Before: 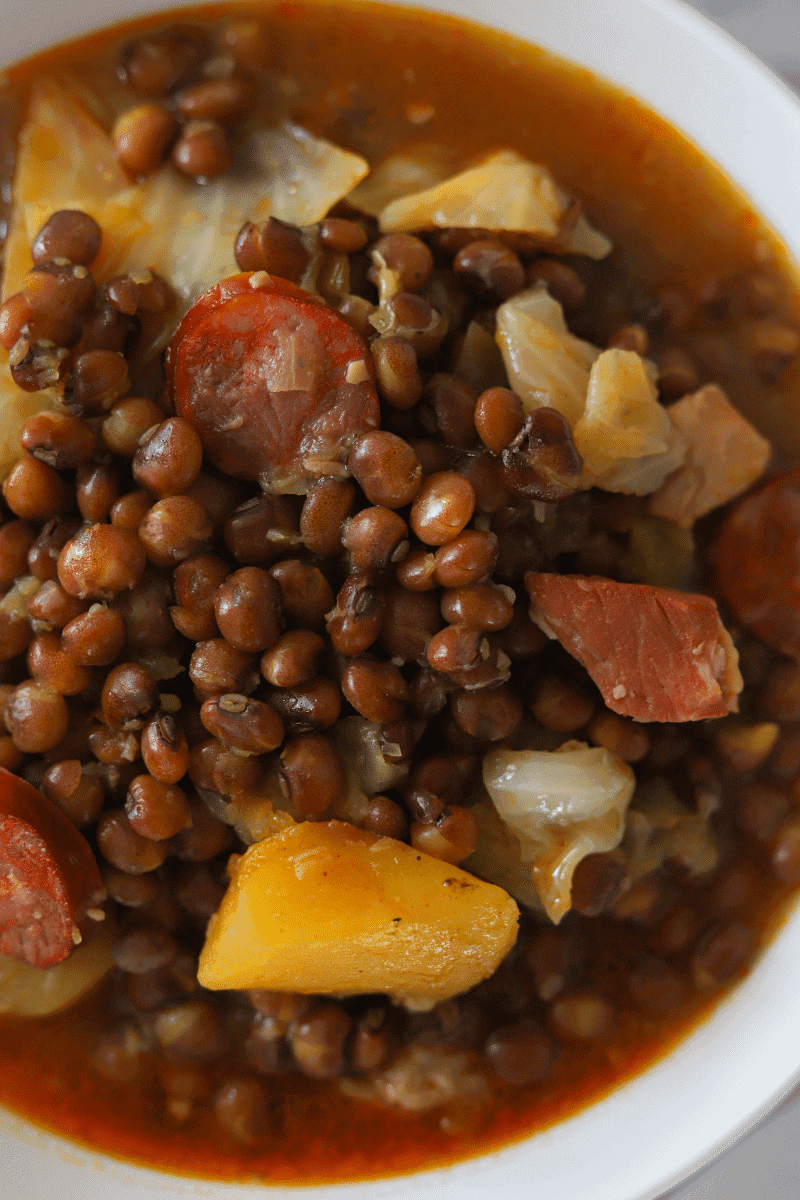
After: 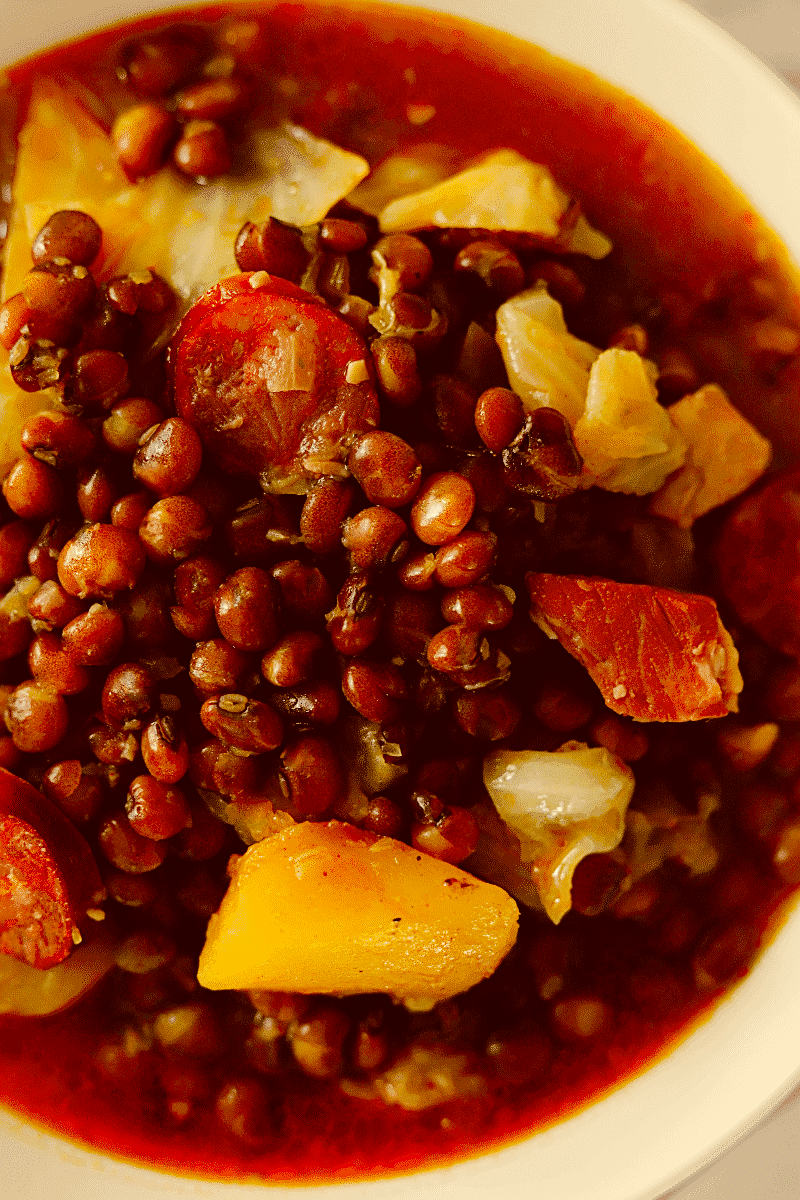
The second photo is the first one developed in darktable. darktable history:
color correction: highlights a* 1.12, highlights b* 24.26, shadows a* 15.58, shadows b* 24.26
base curve: curves: ch0 [(0, 0) (0.283, 0.295) (1, 1)], preserve colors none
tone curve: curves: ch0 [(0, 0) (0.003, 0.002) (0.011, 0.006) (0.025, 0.012) (0.044, 0.021) (0.069, 0.027) (0.1, 0.035) (0.136, 0.06) (0.177, 0.108) (0.224, 0.173) (0.277, 0.26) (0.335, 0.353) (0.399, 0.453) (0.468, 0.555) (0.543, 0.641) (0.623, 0.724) (0.709, 0.792) (0.801, 0.857) (0.898, 0.918) (1, 1)], preserve colors none
sharpen: on, module defaults
